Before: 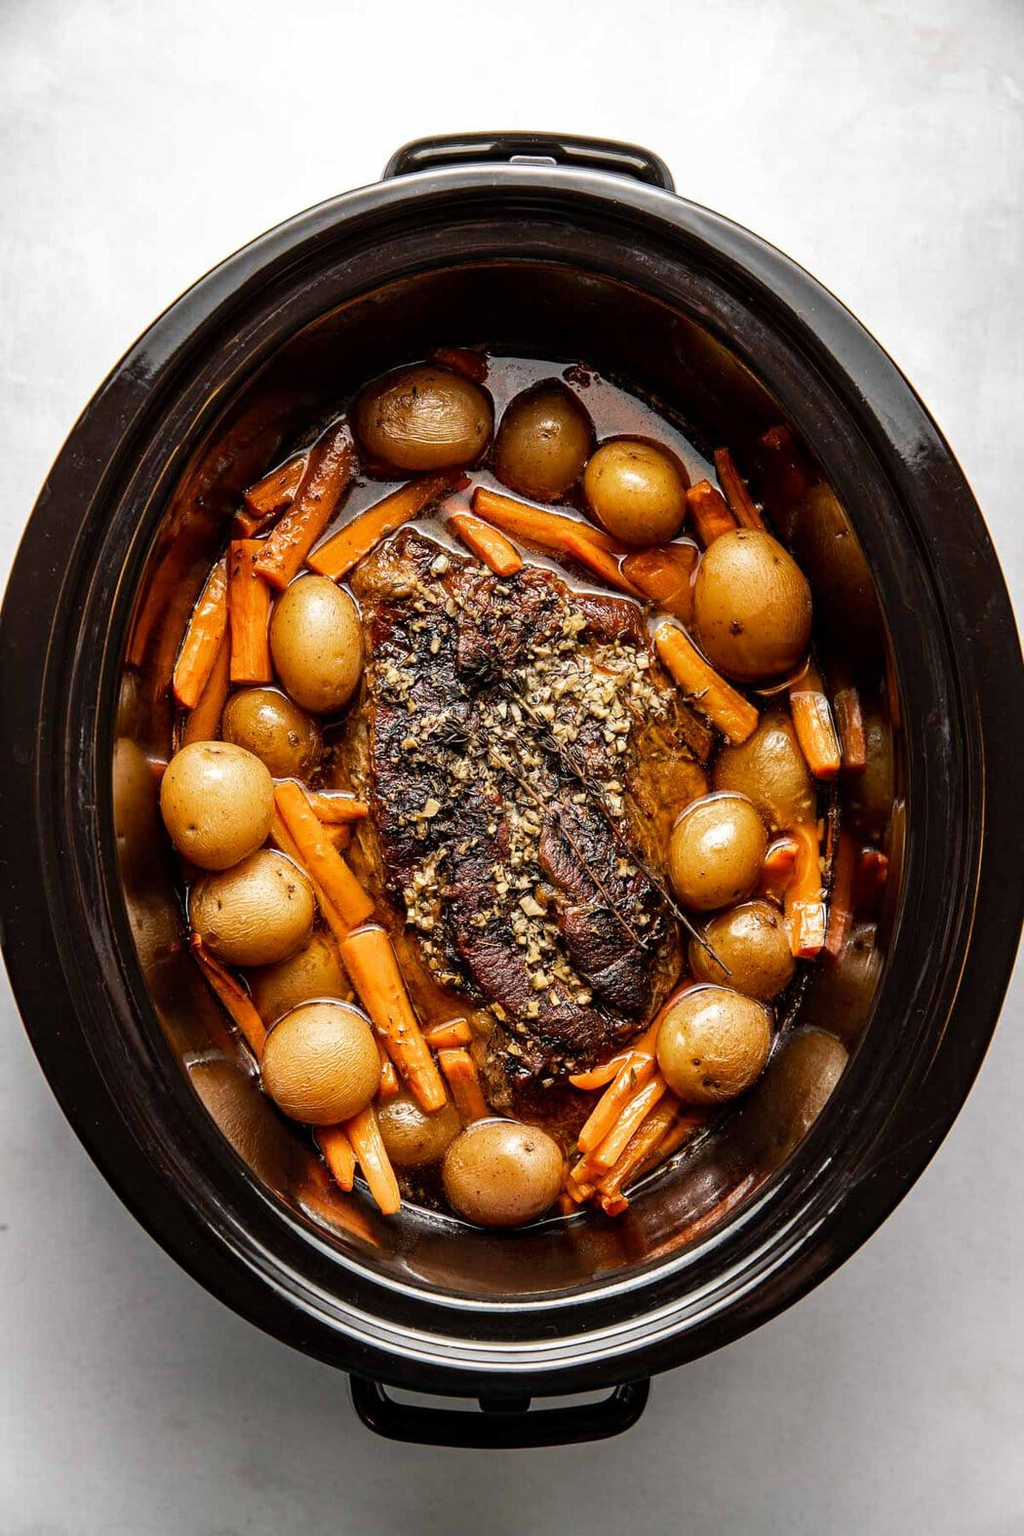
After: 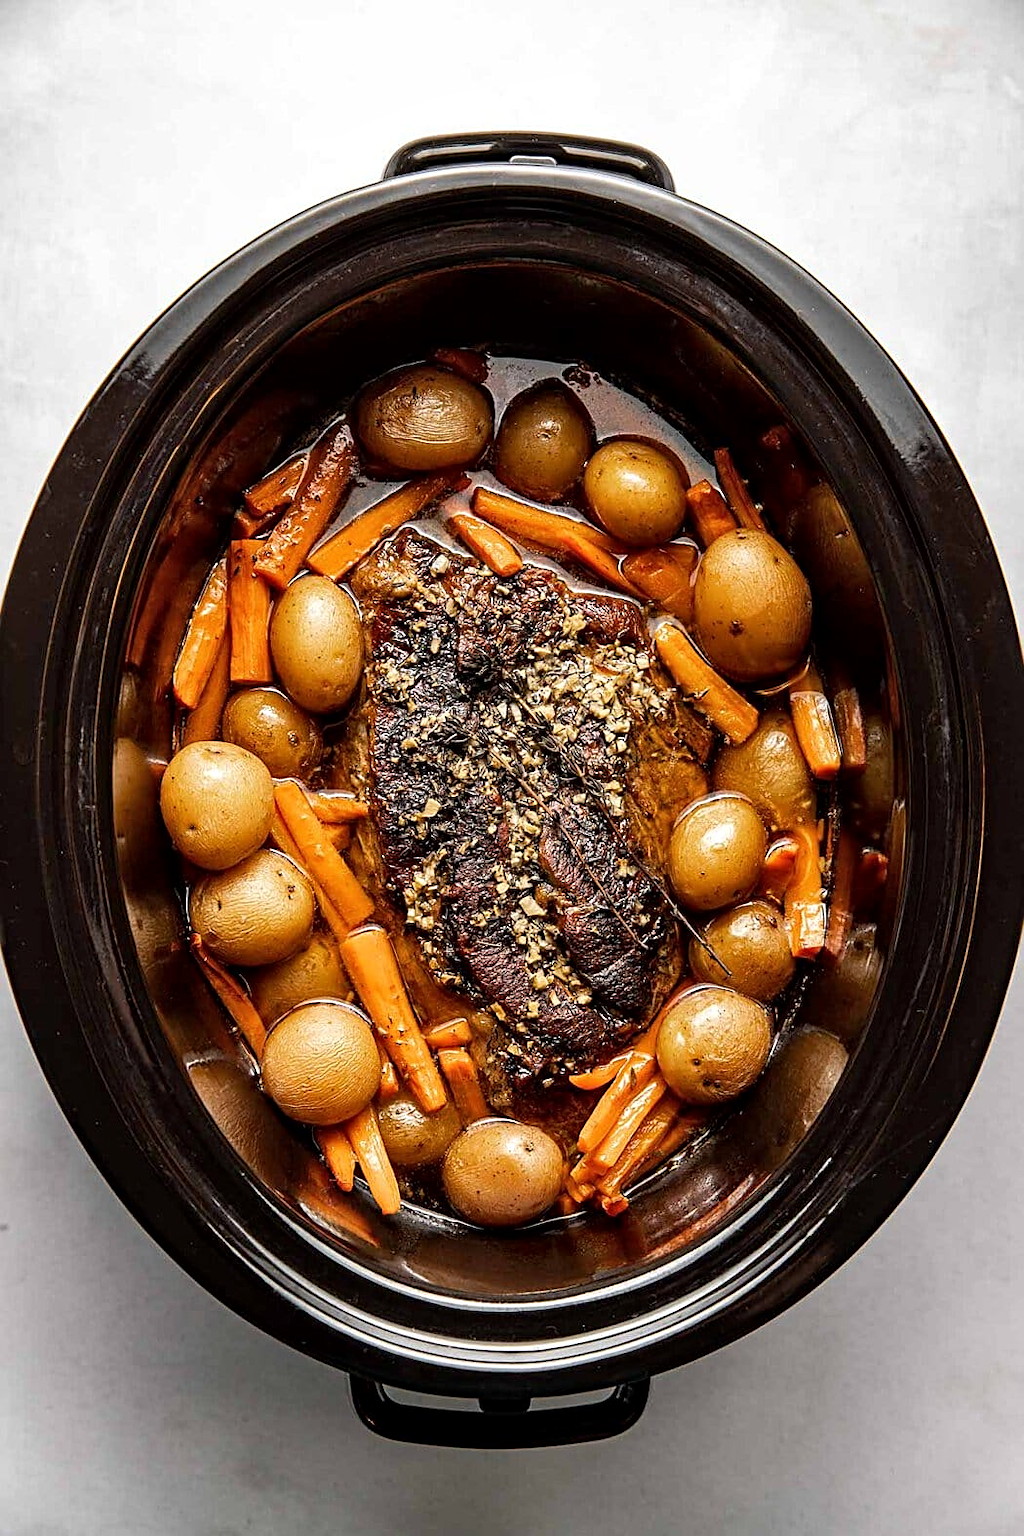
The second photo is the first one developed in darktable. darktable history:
local contrast: mode bilateral grid, contrast 20, coarseness 50, detail 120%, midtone range 0.2
sharpen: on, module defaults
